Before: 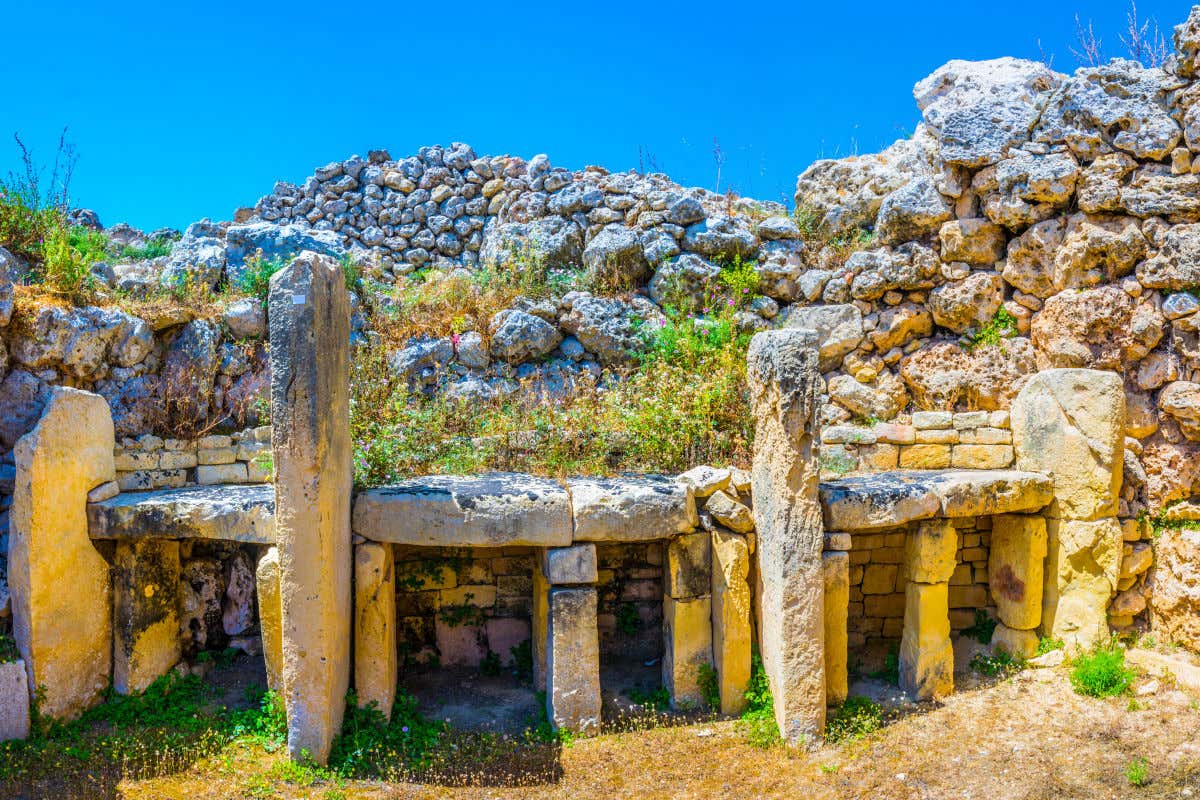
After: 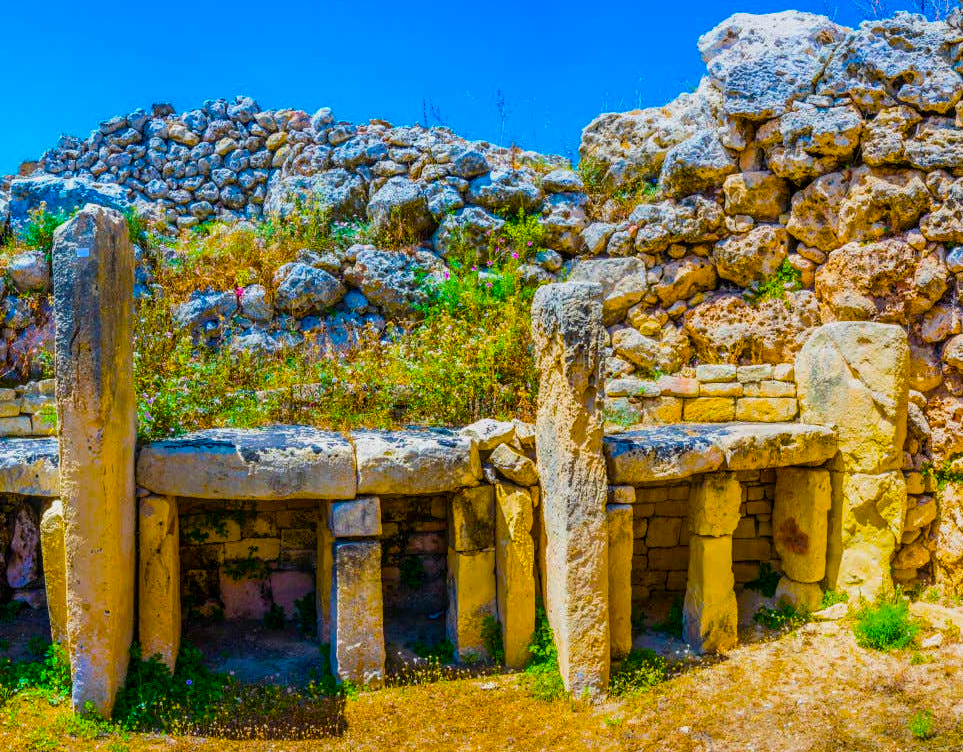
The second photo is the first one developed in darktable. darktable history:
crop and rotate: left 18.056%, top 5.88%, right 1.672%
color balance rgb: shadows lift › luminance -9.396%, highlights gain › luminance 18.07%, linear chroma grading › shadows -30.095%, linear chroma grading › global chroma 34.601%, perceptual saturation grading › global saturation 20%, perceptual saturation grading › highlights -14.336%, perceptual saturation grading › shadows 49.86%, global vibrance 20%
exposure: exposure -0.488 EV, compensate highlight preservation false
